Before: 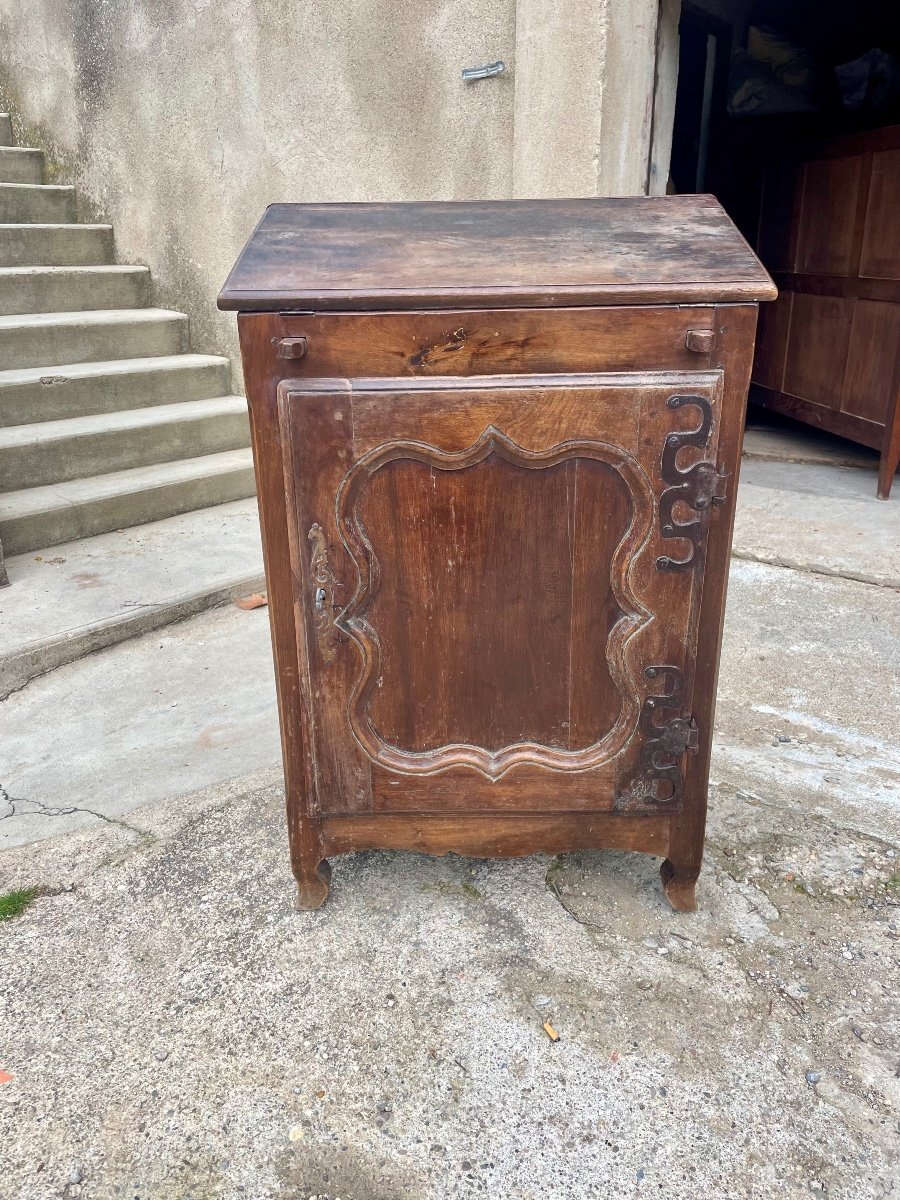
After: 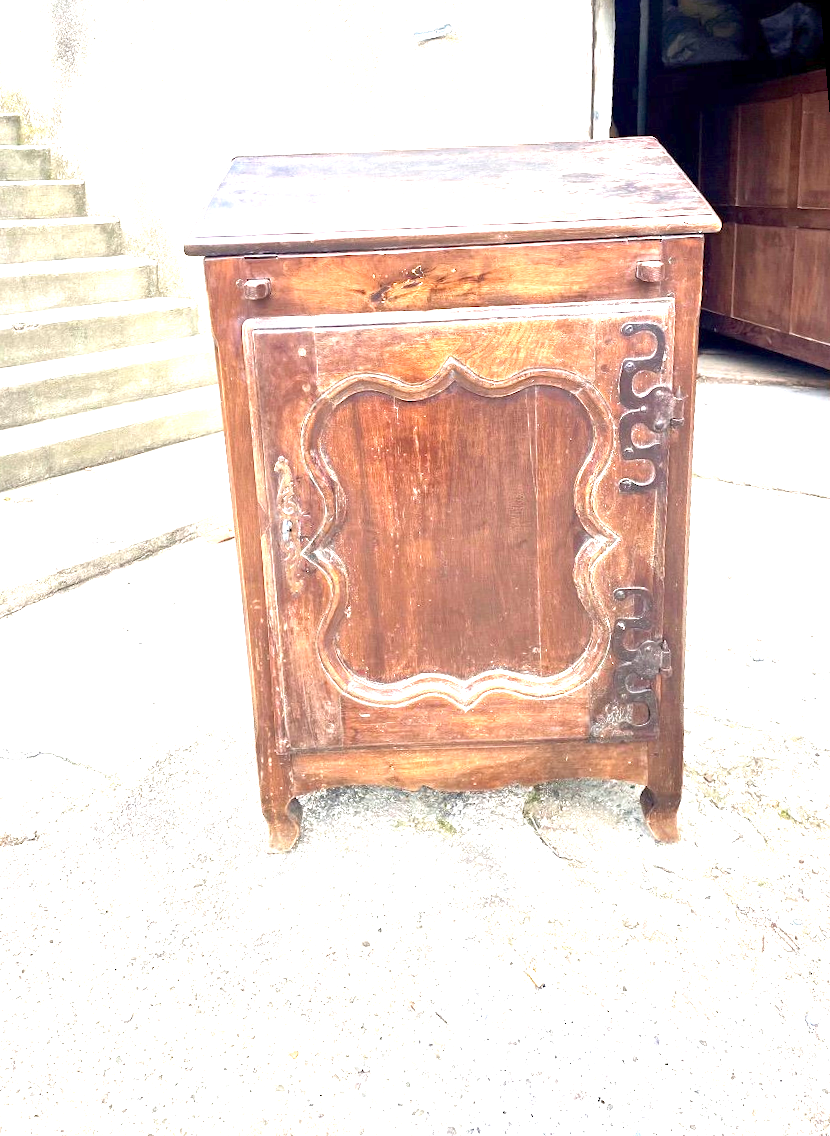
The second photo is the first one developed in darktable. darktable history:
exposure: exposure 2 EV, compensate exposure bias true, compensate highlight preservation false
crop and rotate: left 0.126%
rotate and perspective: rotation -1.68°, lens shift (vertical) -0.146, crop left 0.049, crop right 0.912, crop top 0.032, crop bottom 0.96
